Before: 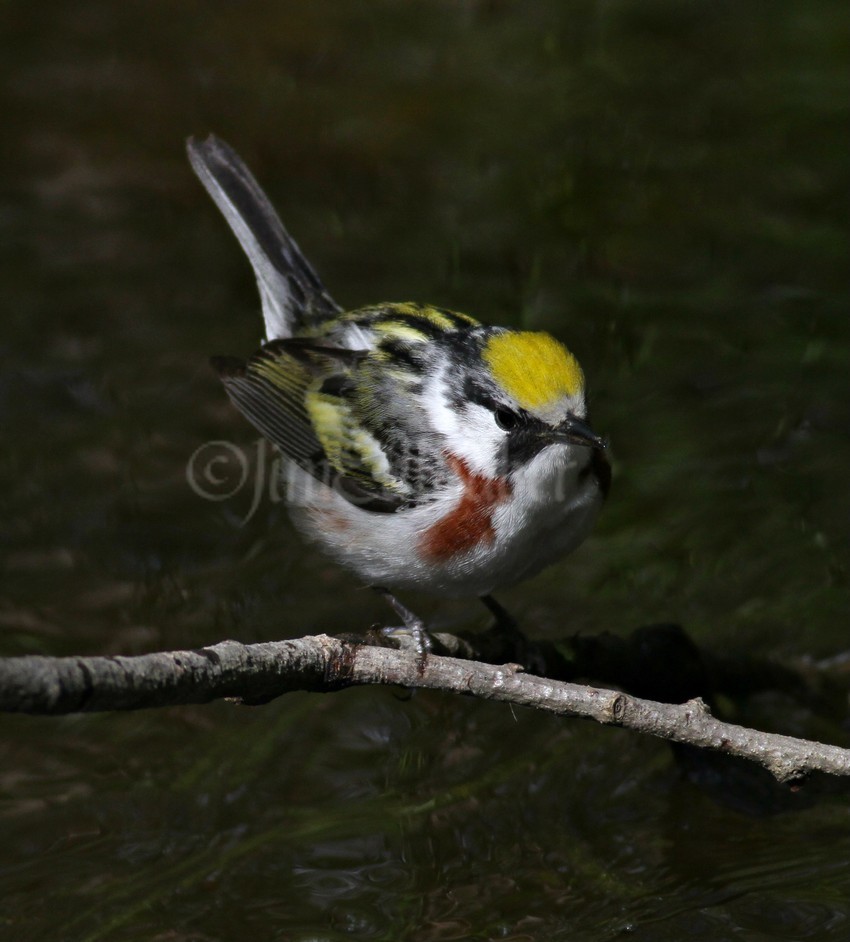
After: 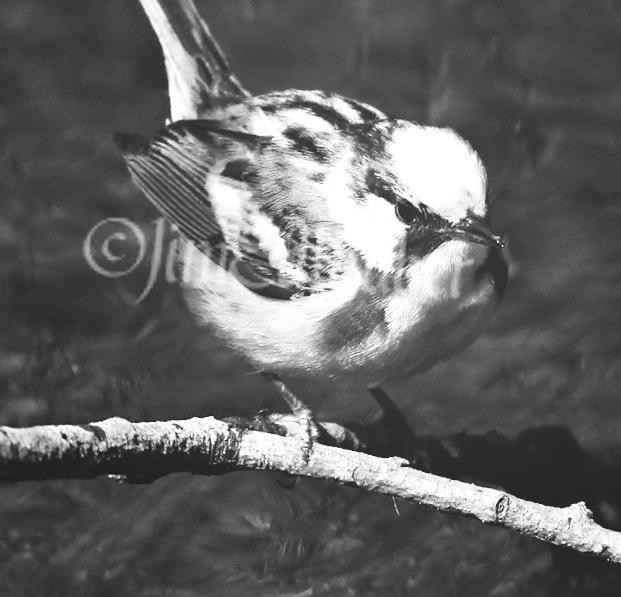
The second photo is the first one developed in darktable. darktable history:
crop and rotate: angle -3.37°, left 9.79%, top 20.73%, right 12.42%, bottom 11.82%
color calibration: illuminant as shot in camera, x 0.358, y 0.373, temperature 4628.91 K
base curve: curves: ch0 [(0, 0) (0.007, 0.004) (0.027, 0.03) (0.046, 0.07) (0.207, 0.54) (0.442, 0.872) (0.673, 0.972) (1, 1)], preserve colors none
color zones: curves: ch0 [(0.002, 0.593) (0.143, 0.417) (0.285, 0.541) (0.455, 0.289) (0.608, 0.327) (0.727, 0.283) (0.869, 0.571) (1, 0.603)]; ch1 [(0, 0) (0.143, 0) (0.286, 0) (0.429, 0) (0.571, 0) (0.714, 0) (0.857, 0)]
sharpen: radius 1.458, amount 0.398, threshold 1.271
exposure: exposure 0.669 EV, compensate highlight preservation false
bloom: size 40%
